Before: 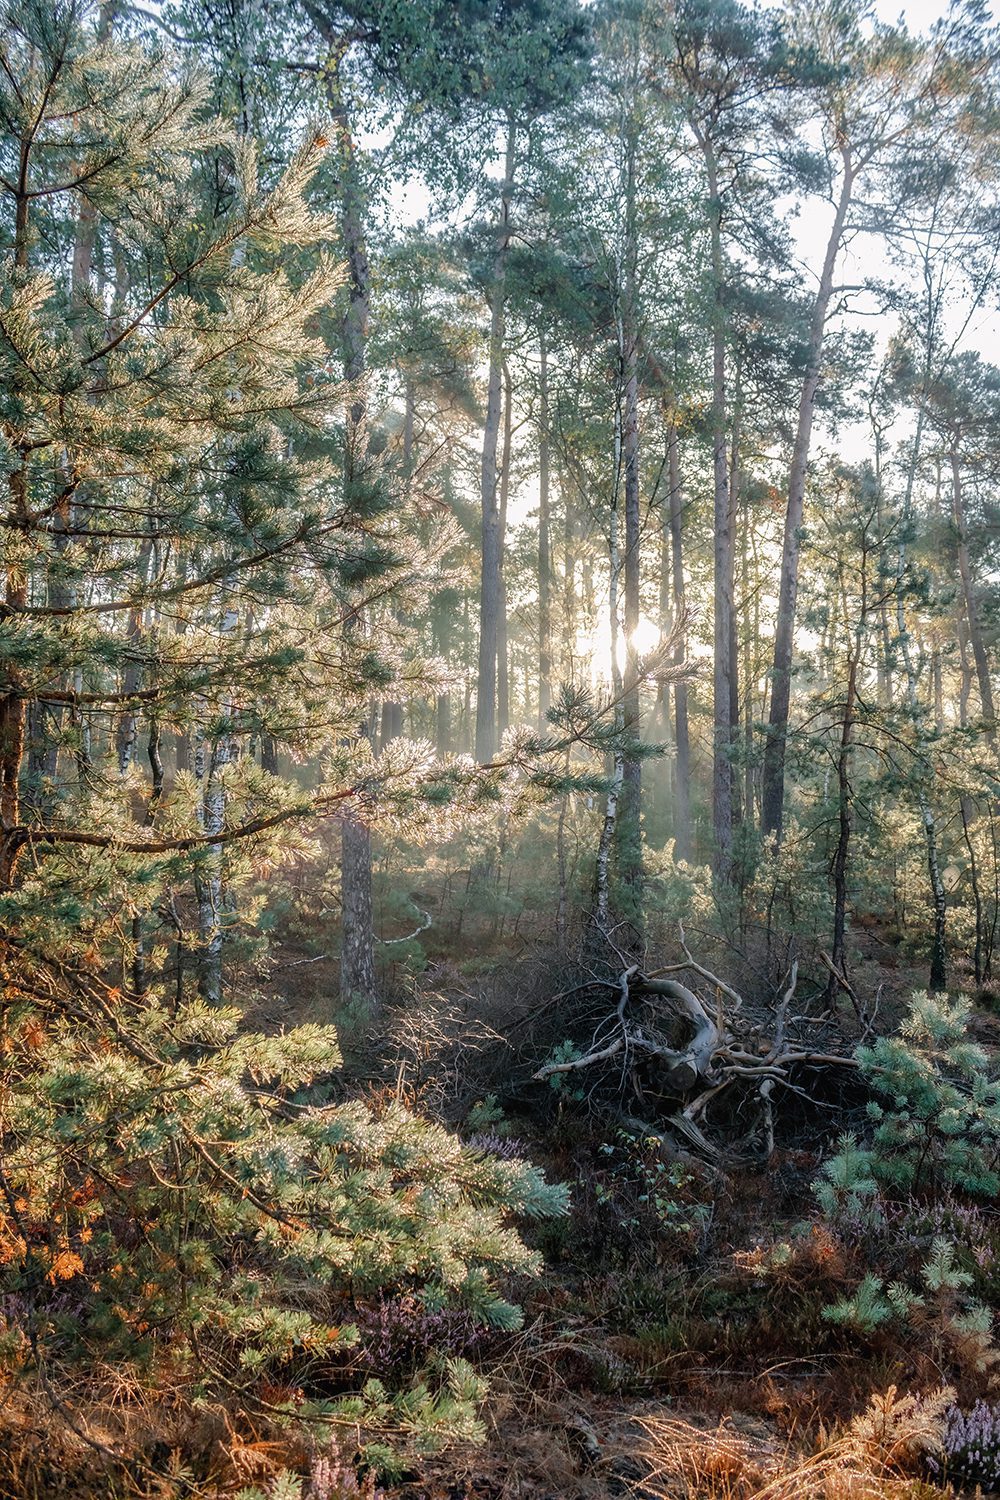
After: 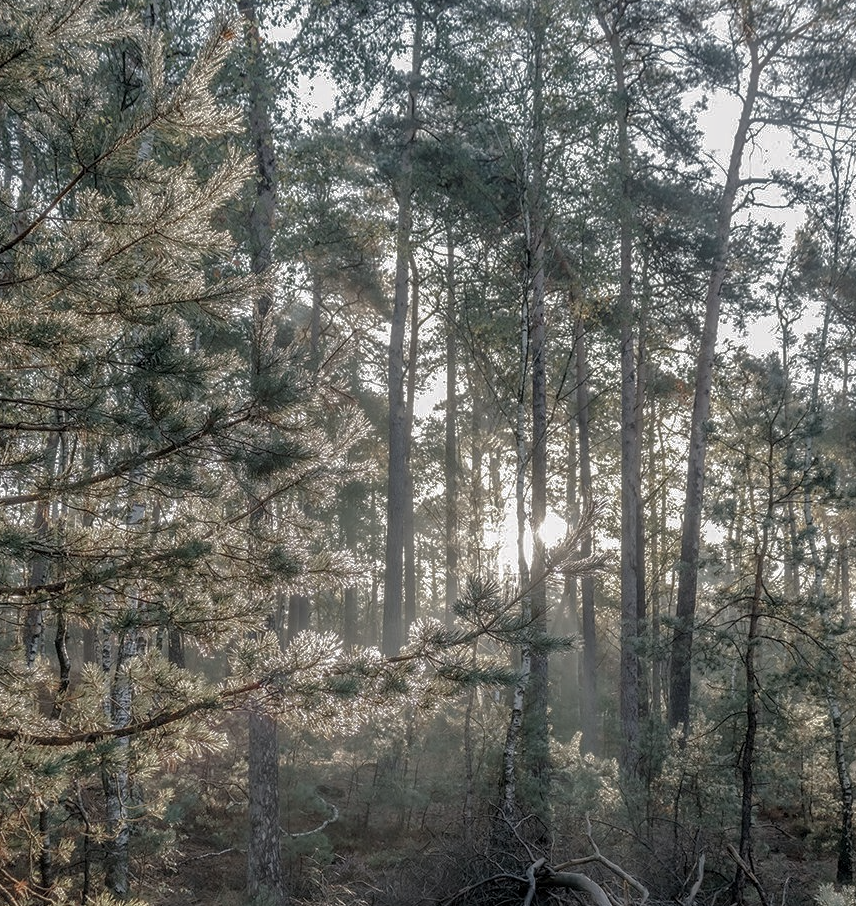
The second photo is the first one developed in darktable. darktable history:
crop and rotate: left 9.345%, top 7.22%, right 4.982%, bottom 32.331%
base curve: curves: ch0 [(0, 0) (0.841, 0.609) (1, 1)]
contrast brightness saturation: contrast -0.05, saturation -0.41
local contrast: on, module defaults
